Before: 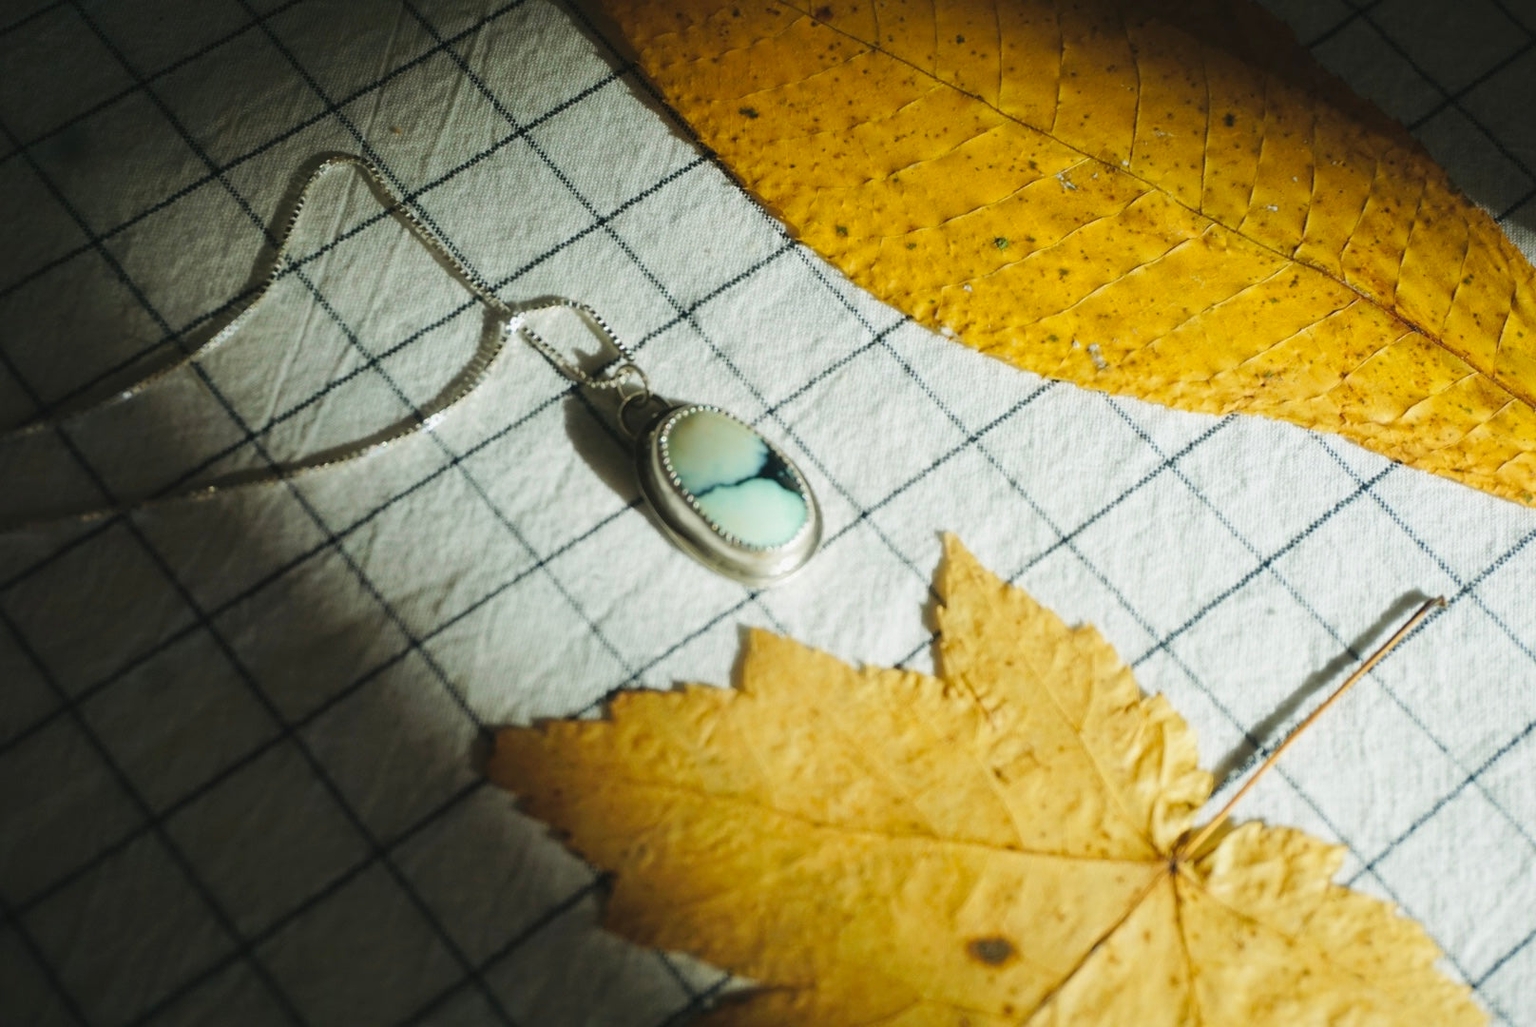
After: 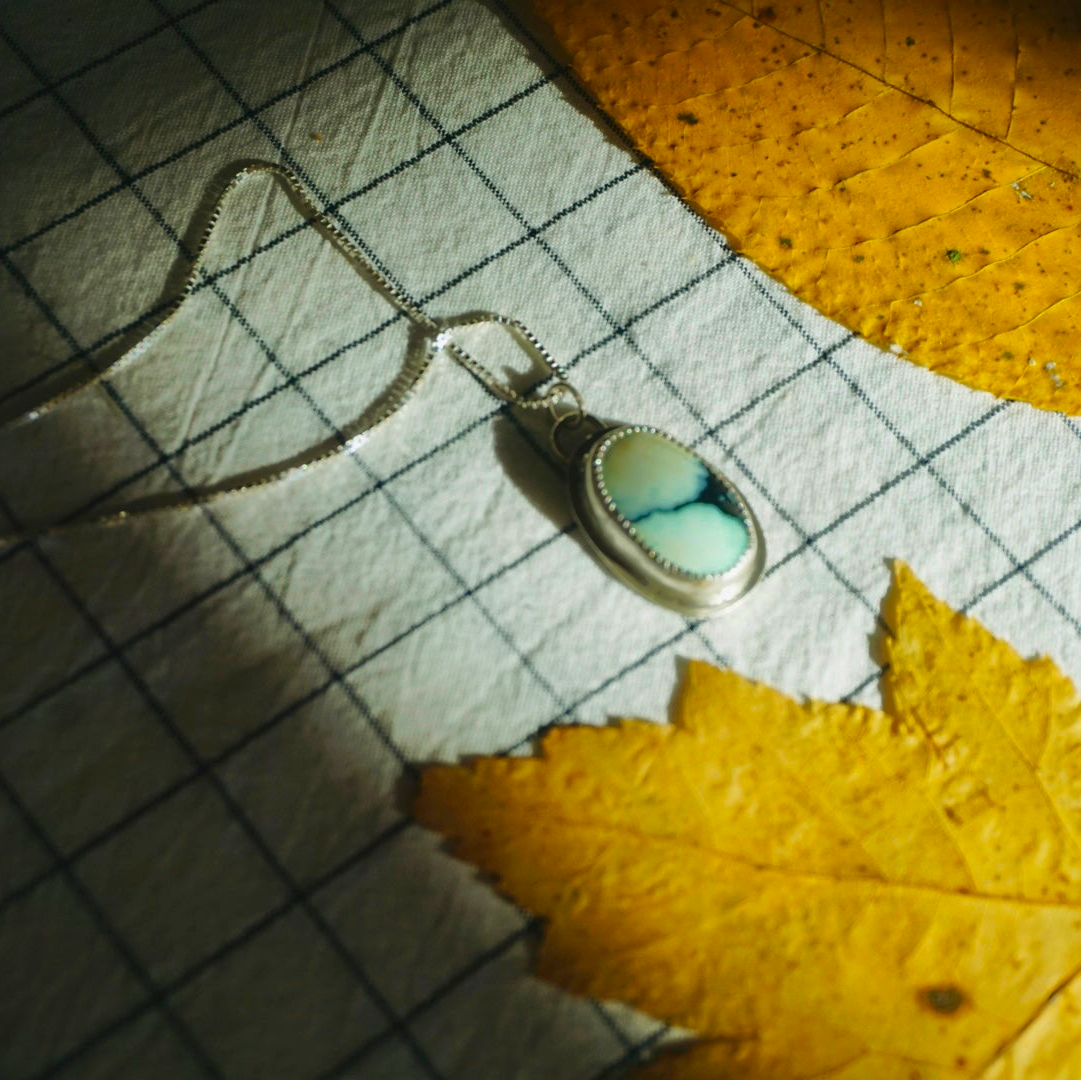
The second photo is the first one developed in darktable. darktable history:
shadows and highlights: shadows 39.86, highlights -59.71
contrast brightness saturation: contrast 0.18, saturation 0.307
exposure: compensate highlight preservation false
crop and rotate: left 6.242%, right 26.804%
